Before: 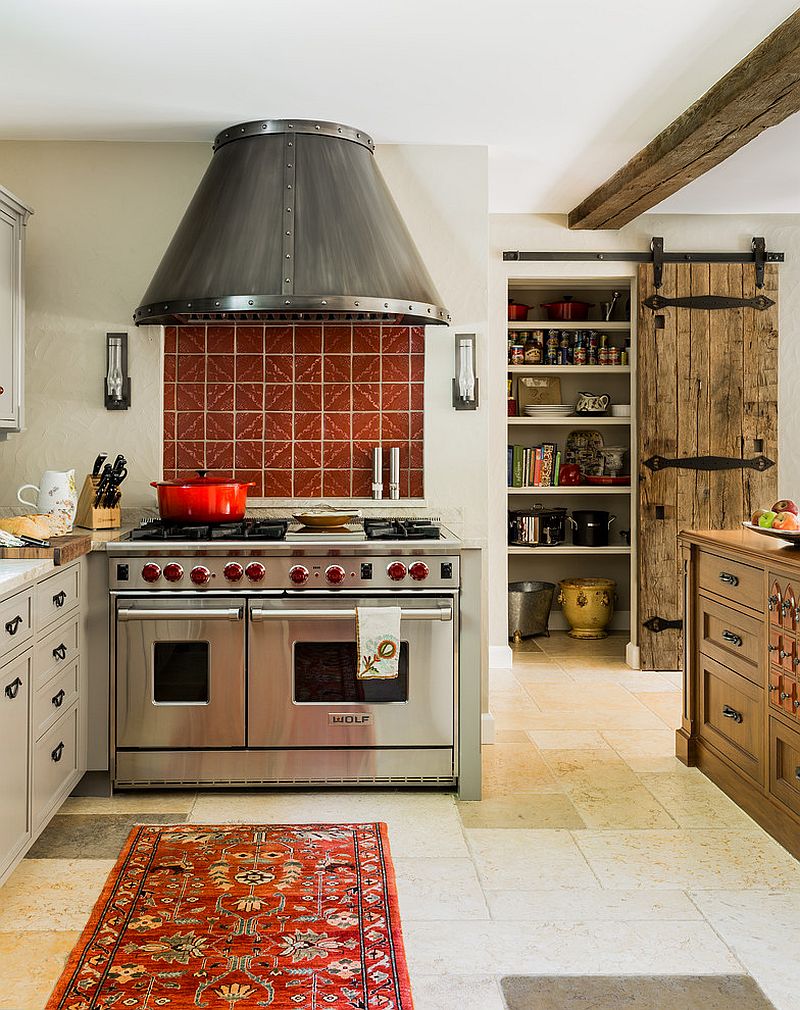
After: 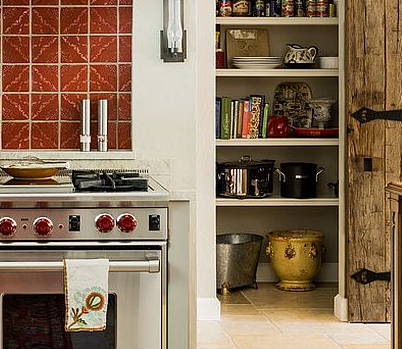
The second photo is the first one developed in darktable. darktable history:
crop: left 36.504%, top 34.494%, right 13.204%, bottom 30.911%
